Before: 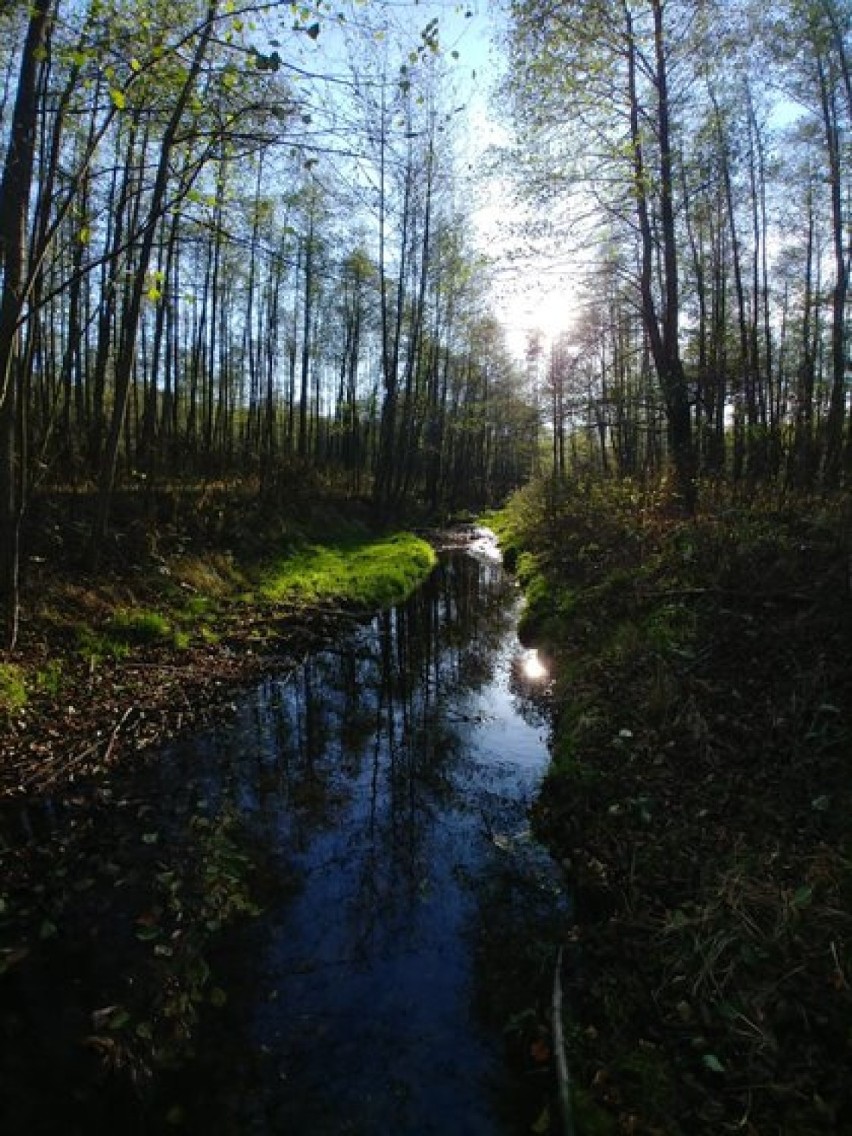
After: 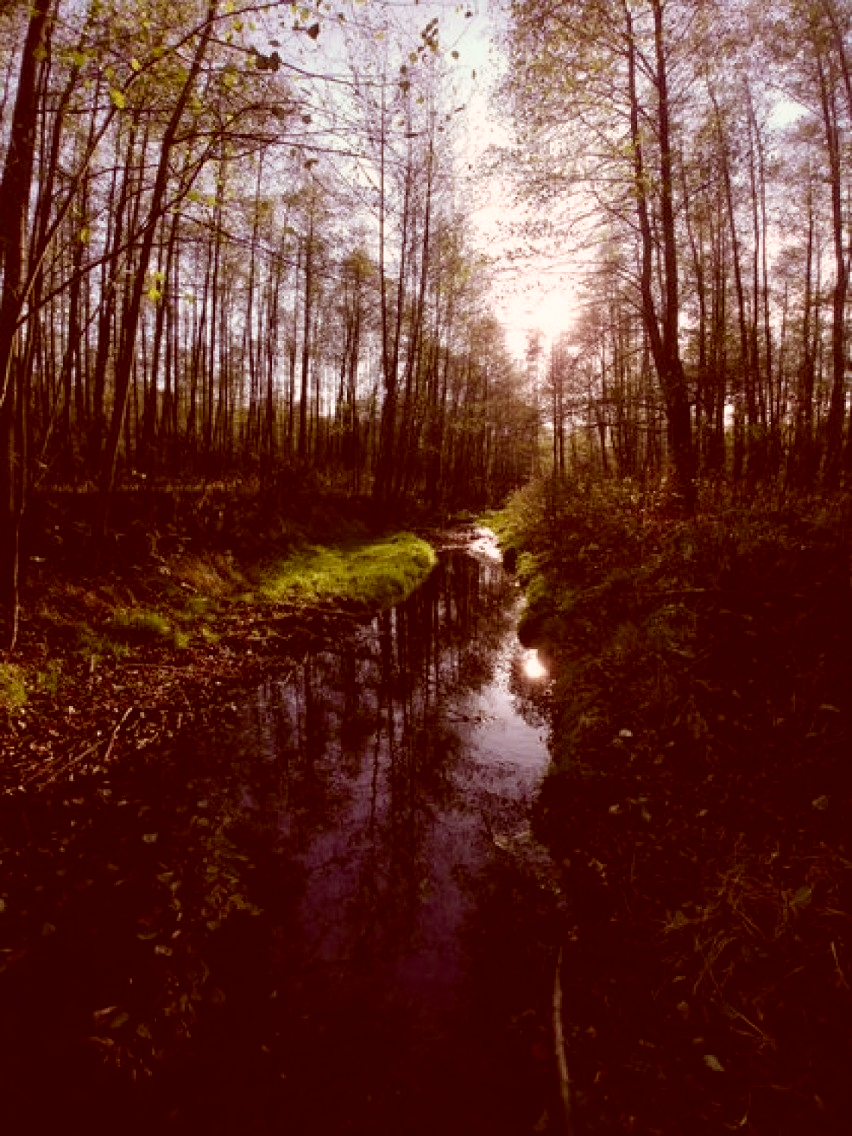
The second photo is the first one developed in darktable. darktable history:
color correction: highlights a* 9.14, highlights b* 8.68, shadows a* 39.29, shadows b* 39.48, saturation 0.768
